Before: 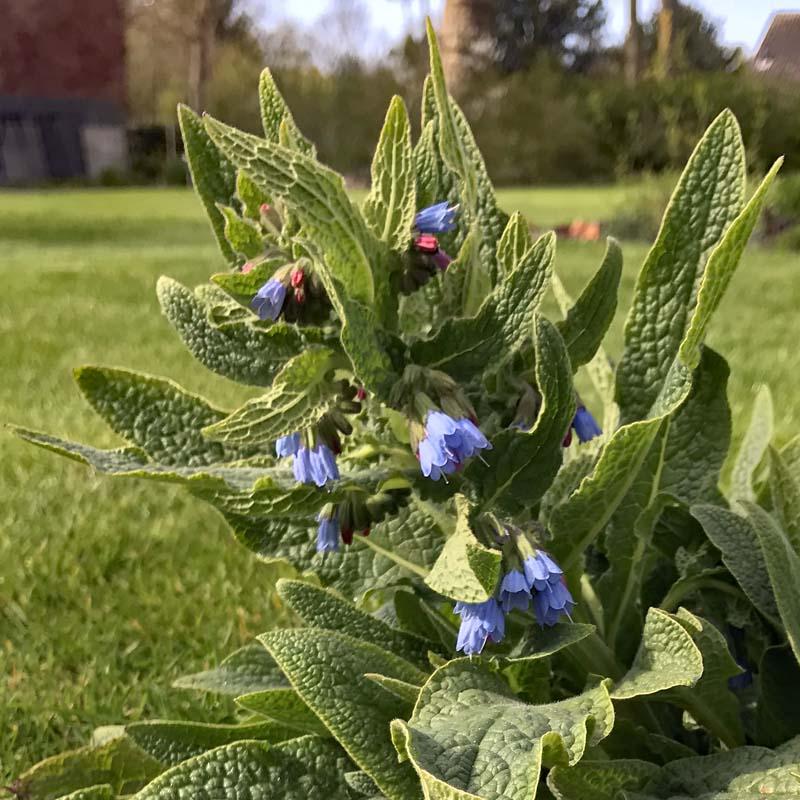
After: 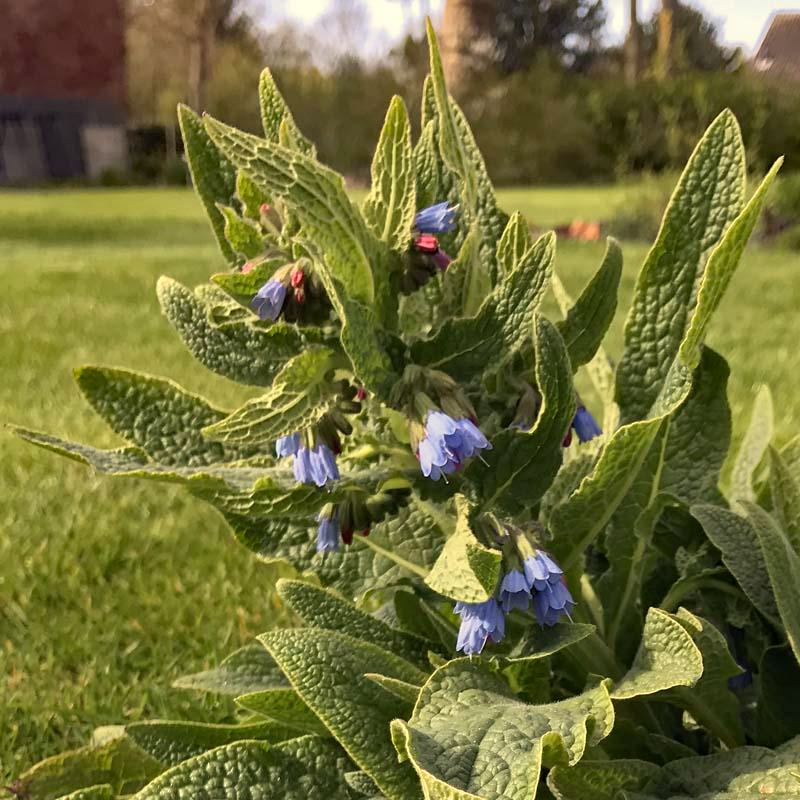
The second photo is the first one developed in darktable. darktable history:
color correction: highlights b* 3
white balance: red 1.045, blue 0.932
